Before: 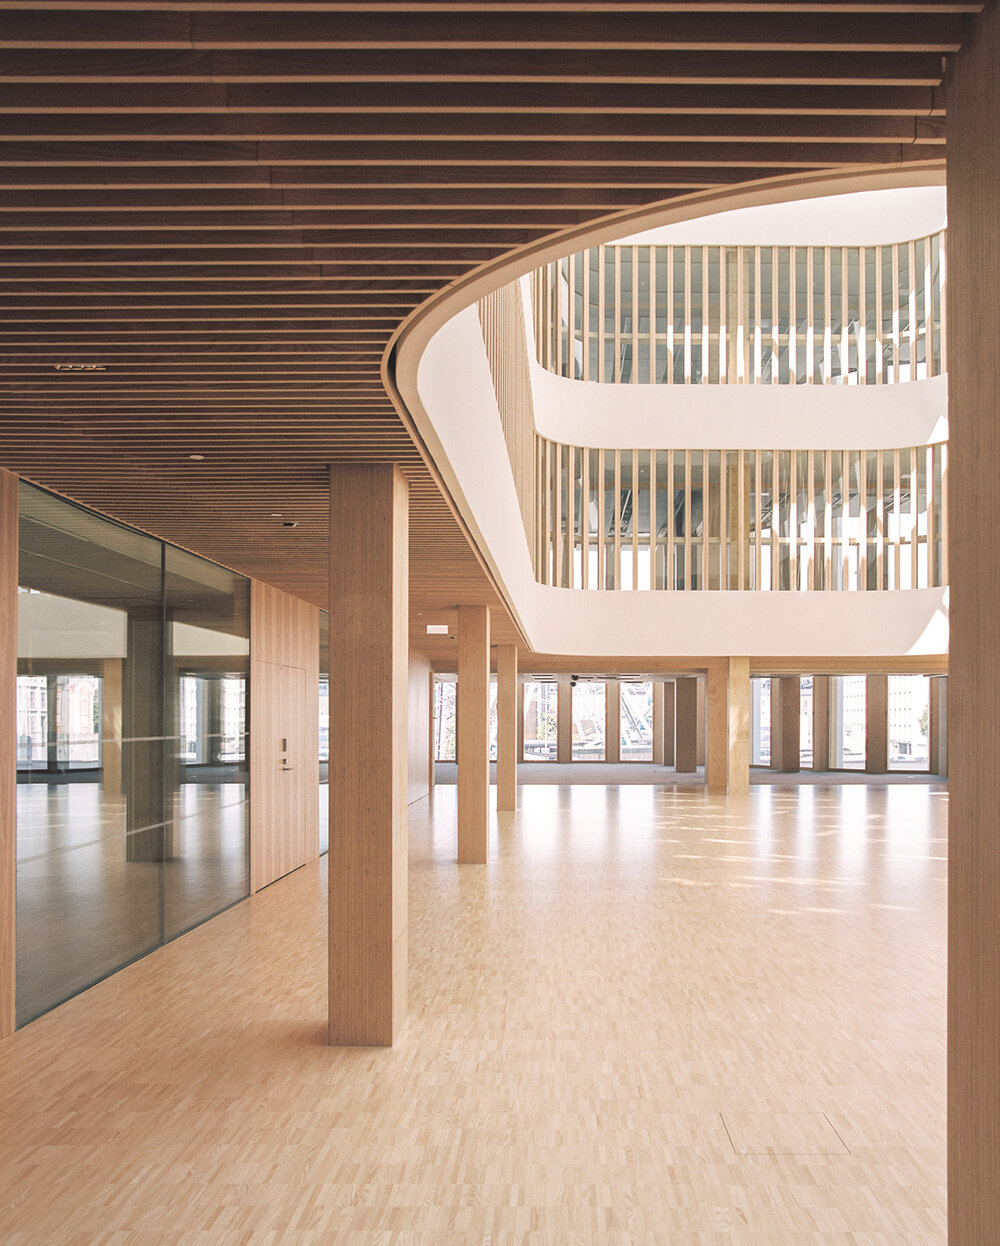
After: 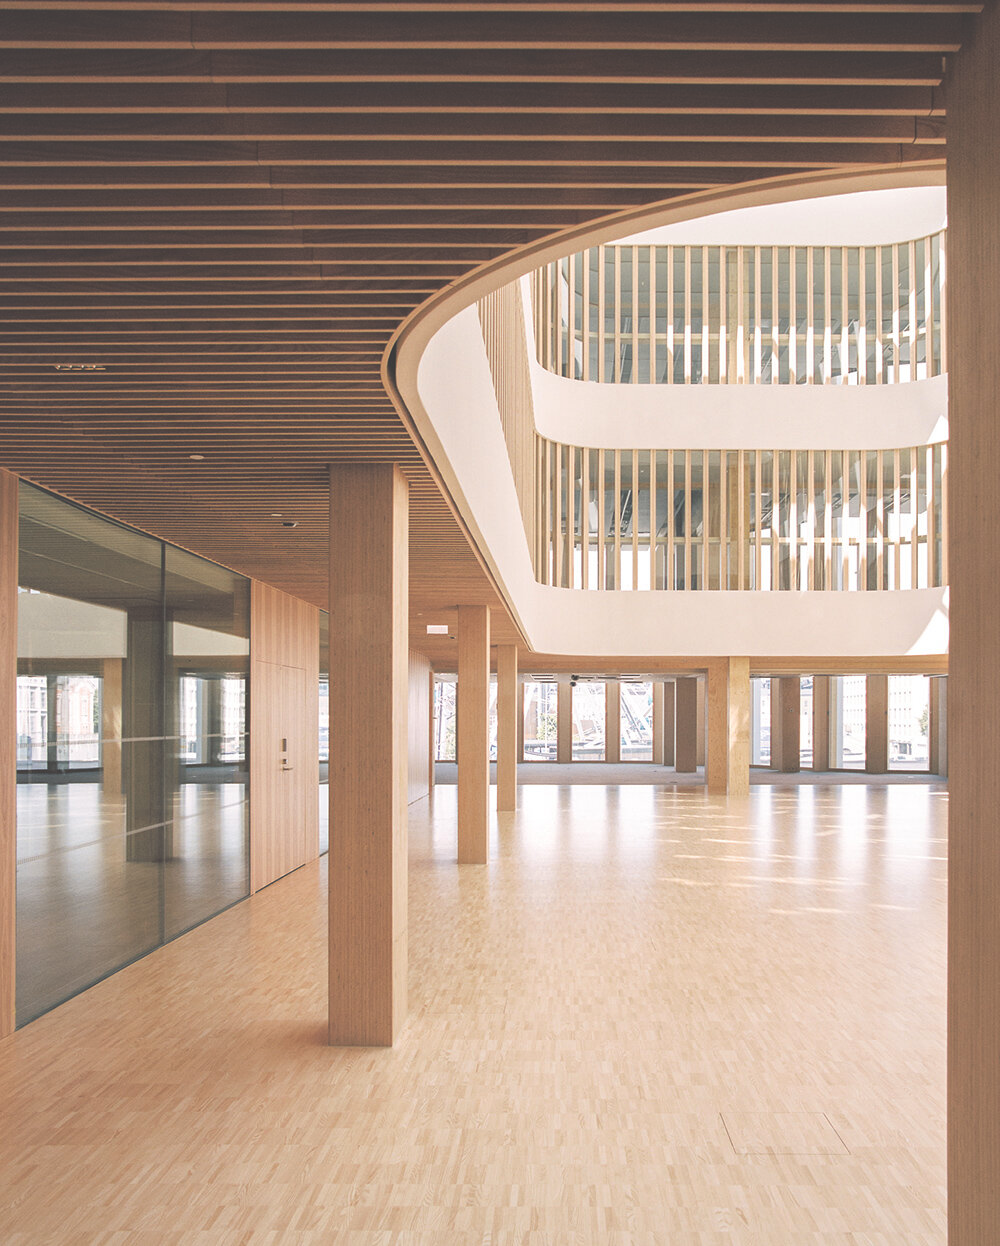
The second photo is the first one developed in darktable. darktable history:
color zones: curves: ch1 [(0, 0.525) (0.143, 0.556) (0.286, 0.52) (0.429, 0.5) (0.571, 0.5) (0.714, 0.5) (0.857, 0.503) (1, 0.525)]
exposure: black level correction -0.031, compensate highlight preservation false
